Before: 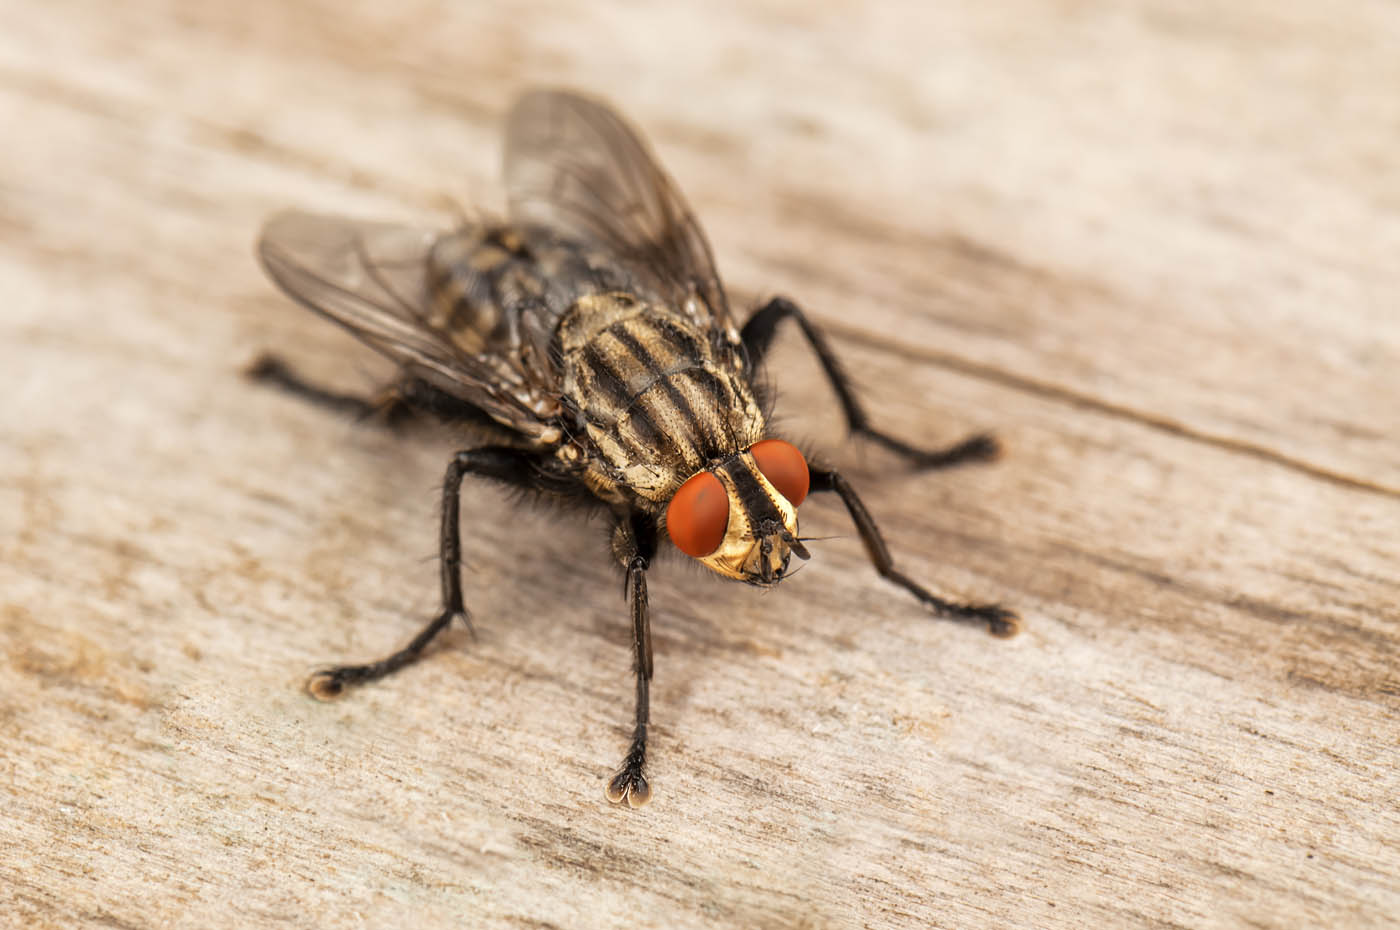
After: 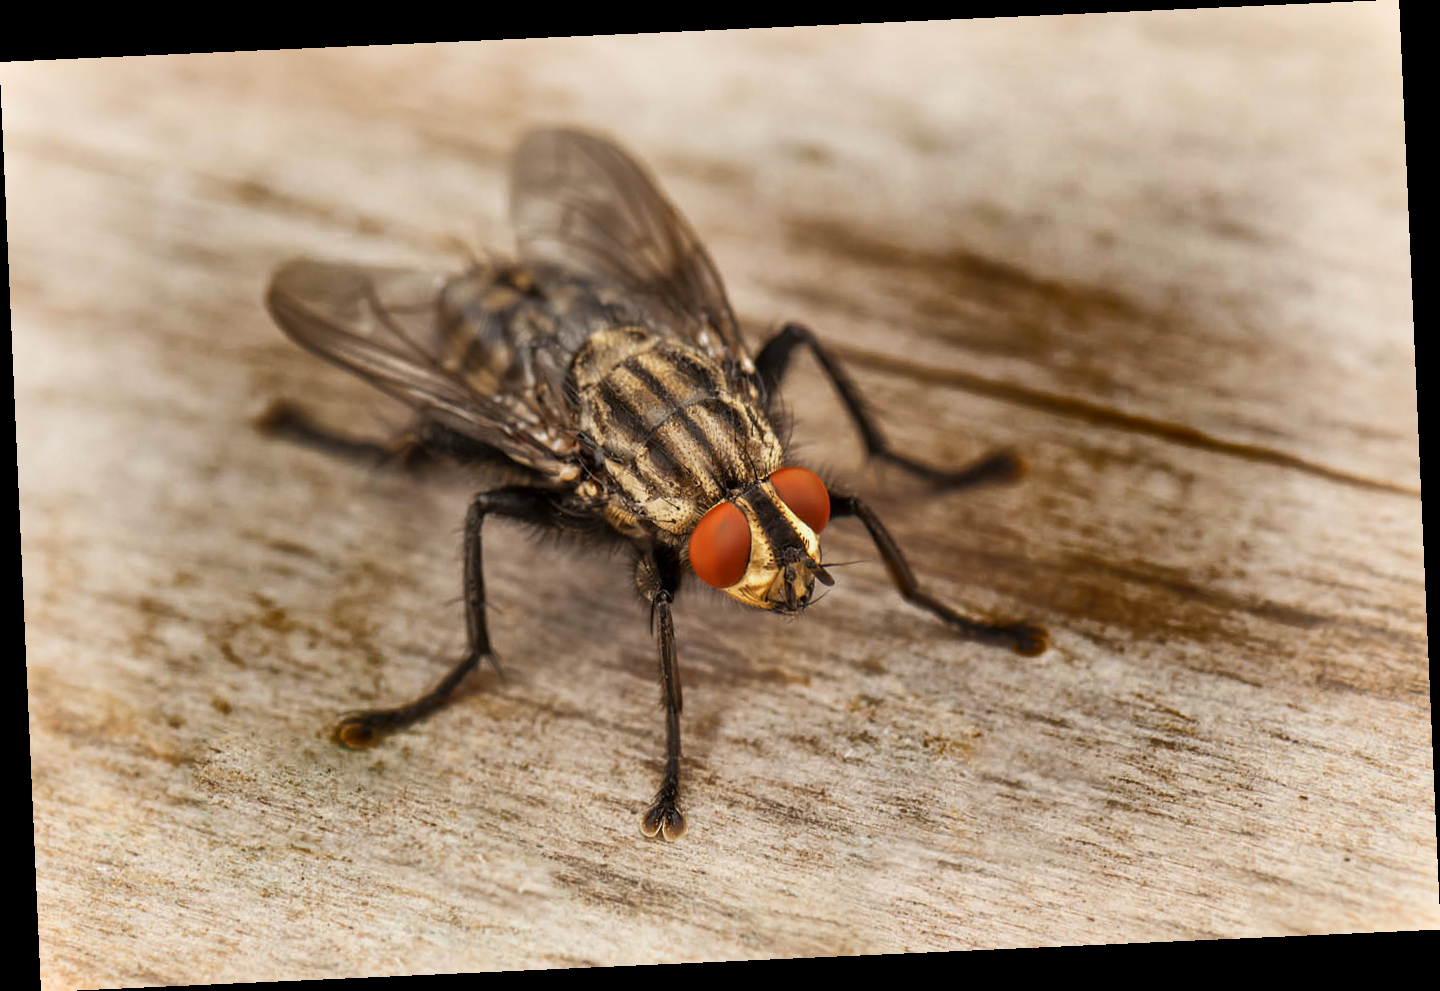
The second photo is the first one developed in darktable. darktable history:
rotate and perspective: rotation -2.56°, automatic cropping off
shadows and highlights: radius 123.98, shadows 100, white point adjustment -3, highlights -100, highlights color adjustment 89.84%, soften with gaussian
